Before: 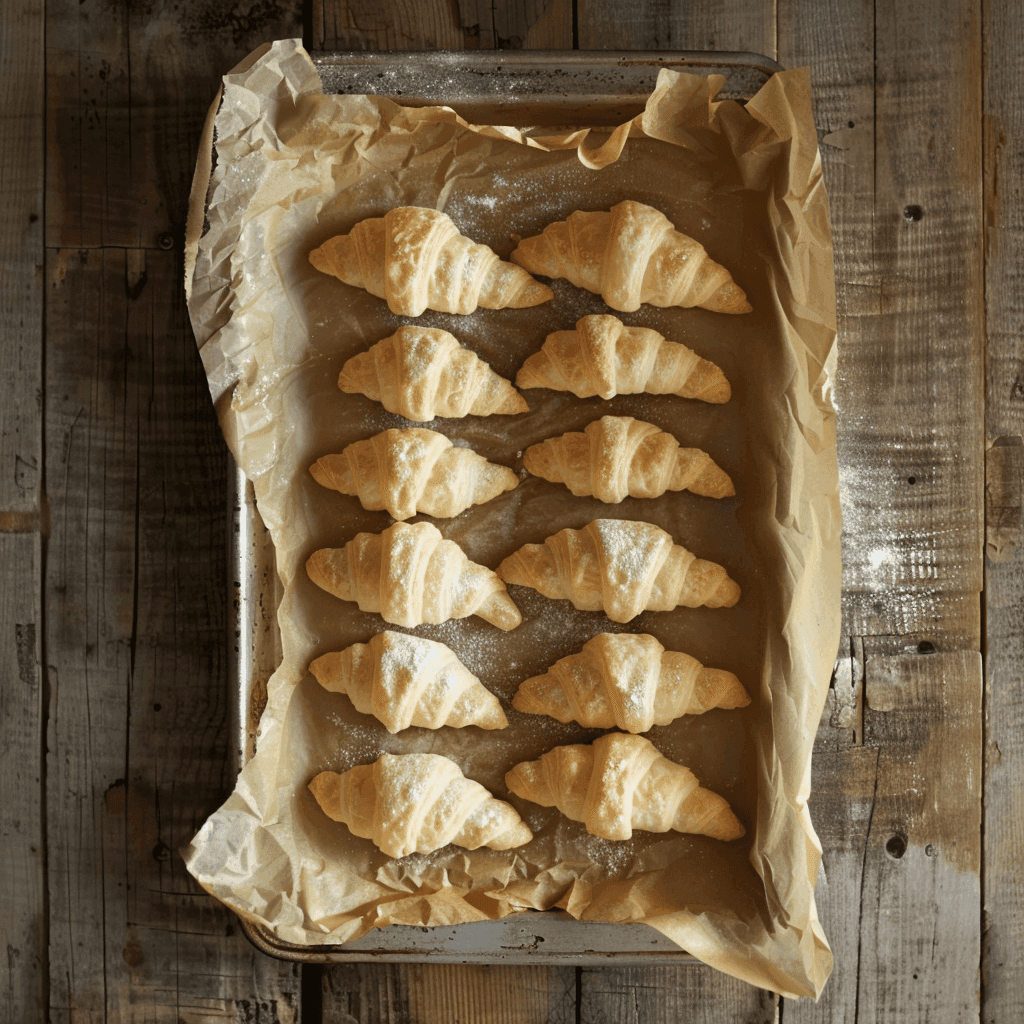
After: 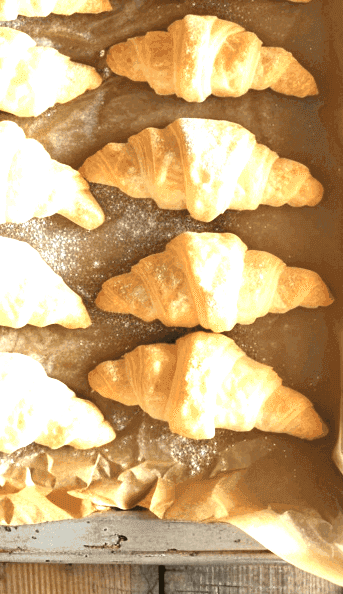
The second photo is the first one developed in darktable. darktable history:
exposure: black level correction 0, exposure 1.593 EV, compensate exposure bias true, compensate highlight preservation false
crop: left 40.784%, top 39.215%, right 25.715%, bottom 2.734%
